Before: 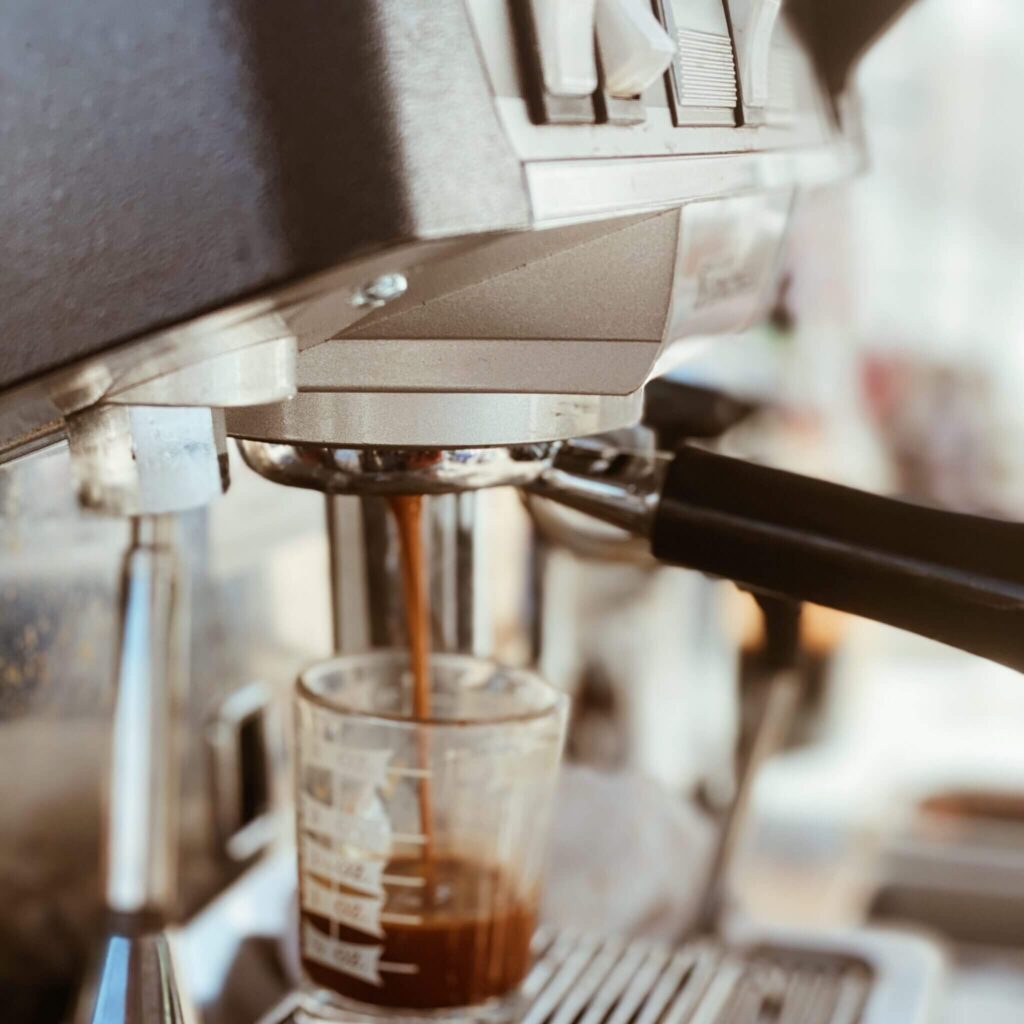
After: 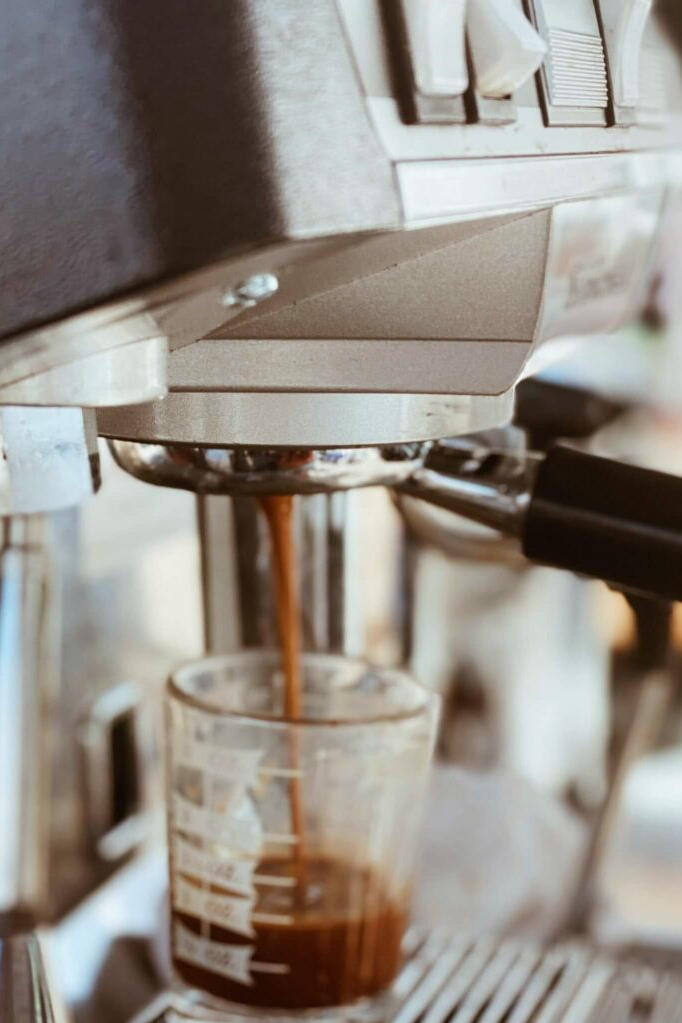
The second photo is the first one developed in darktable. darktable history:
crop and rotate: left 12.648%, right 20.685%
white balance: red 0.982, blue 1.018
